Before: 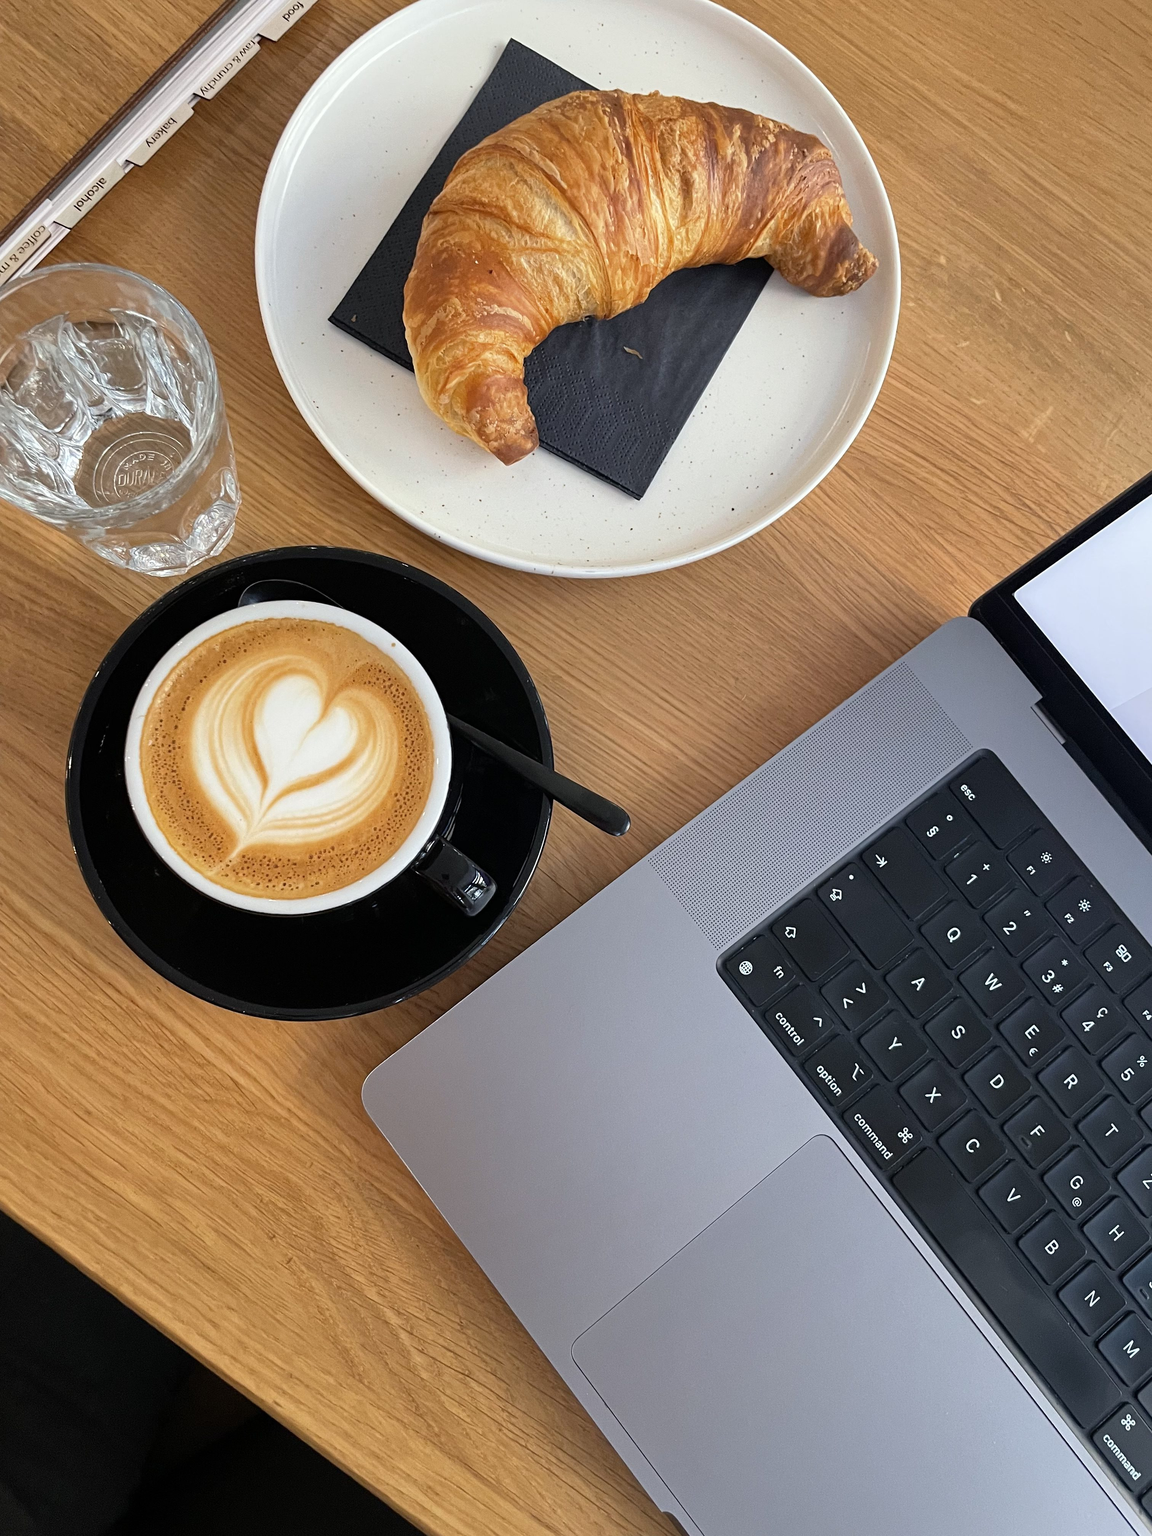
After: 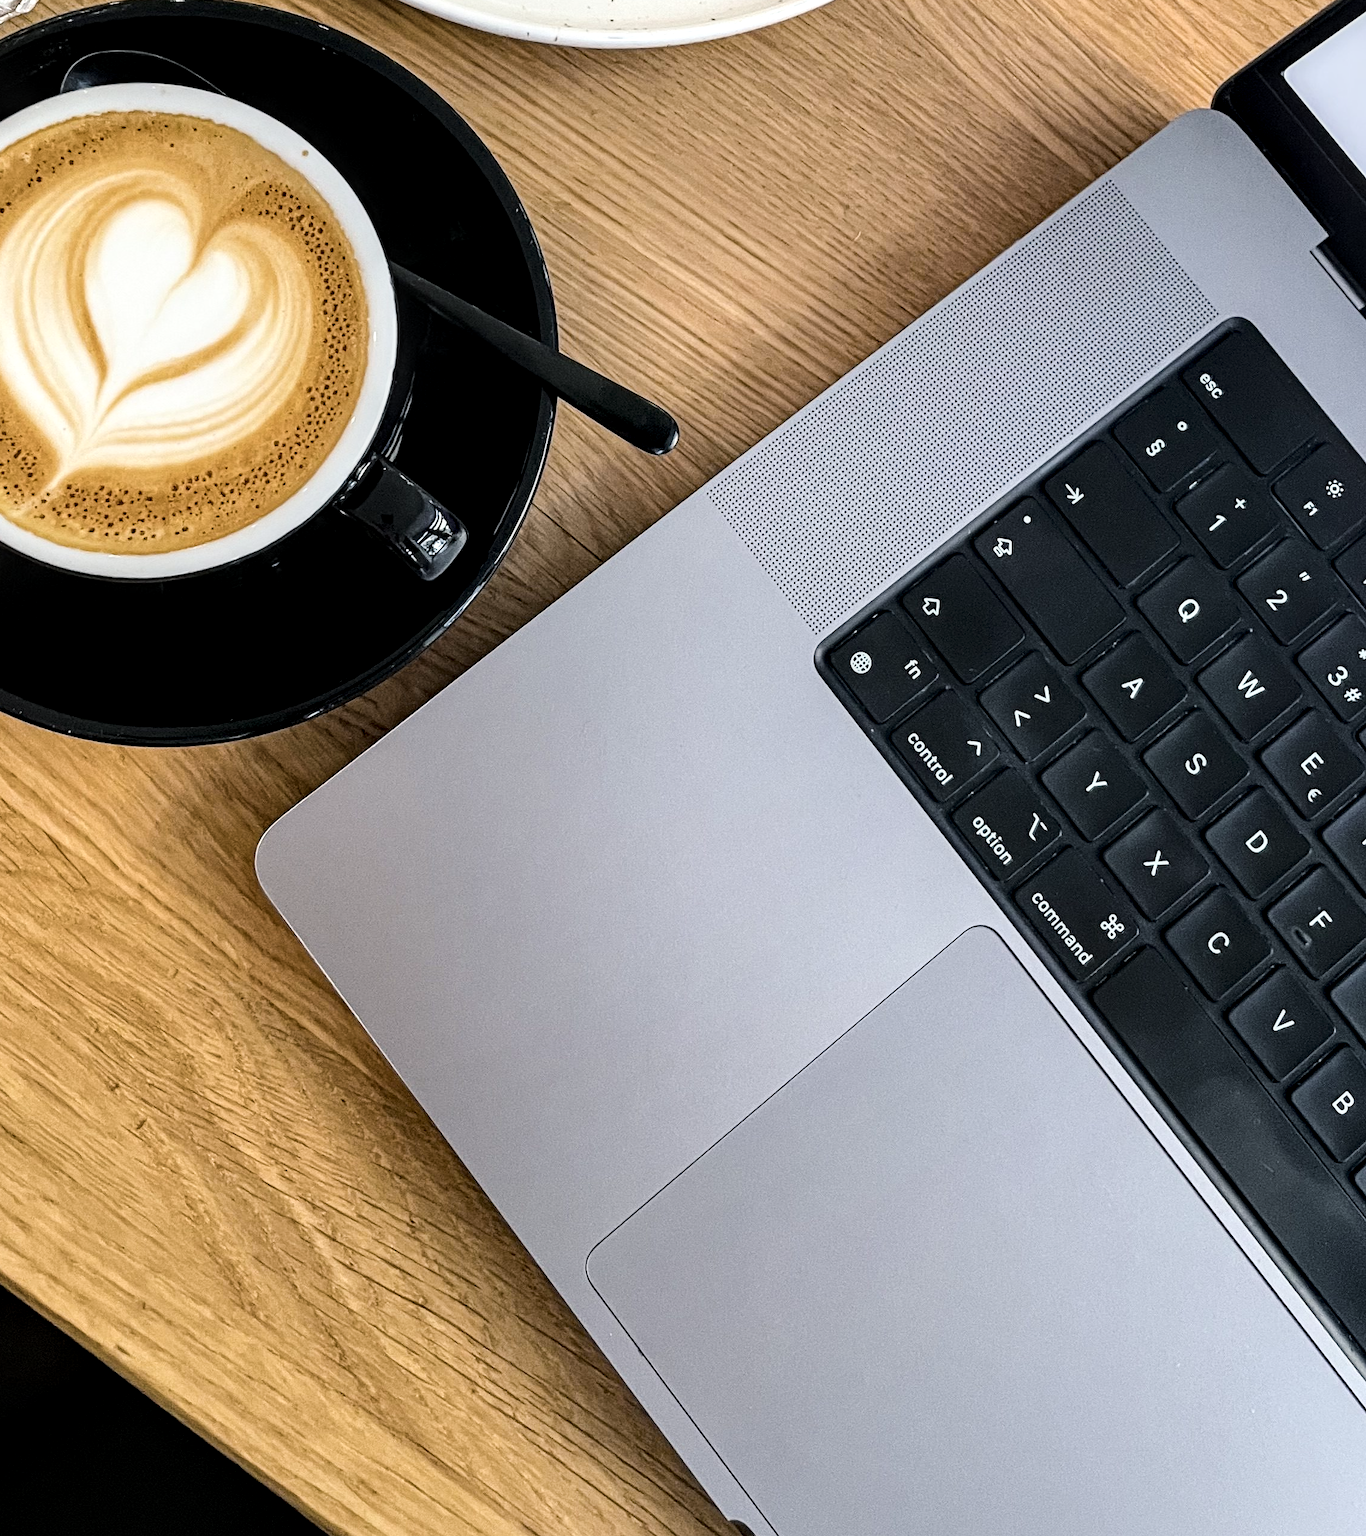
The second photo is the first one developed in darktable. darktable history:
local contrast: detail 161%
color balance rgb: shadows lift › chroma 2.035%, shadows lift › hue 215.59°, perceptual saturation grading › global saturation 36.047%, perceptual saturation grading › shadows 34.987%
color correction: highlights b* 0.059, saturation 0.562
crop and rotate: left 17.388%, top 35.686%, right 7.349%, bottom 0.889%
base curve: curves: ch0 [(0, 0) (0.032, 0.025) (0.121, 0.166) (0.206, 0.329) (0.605, 0.79) (1, 1)]
